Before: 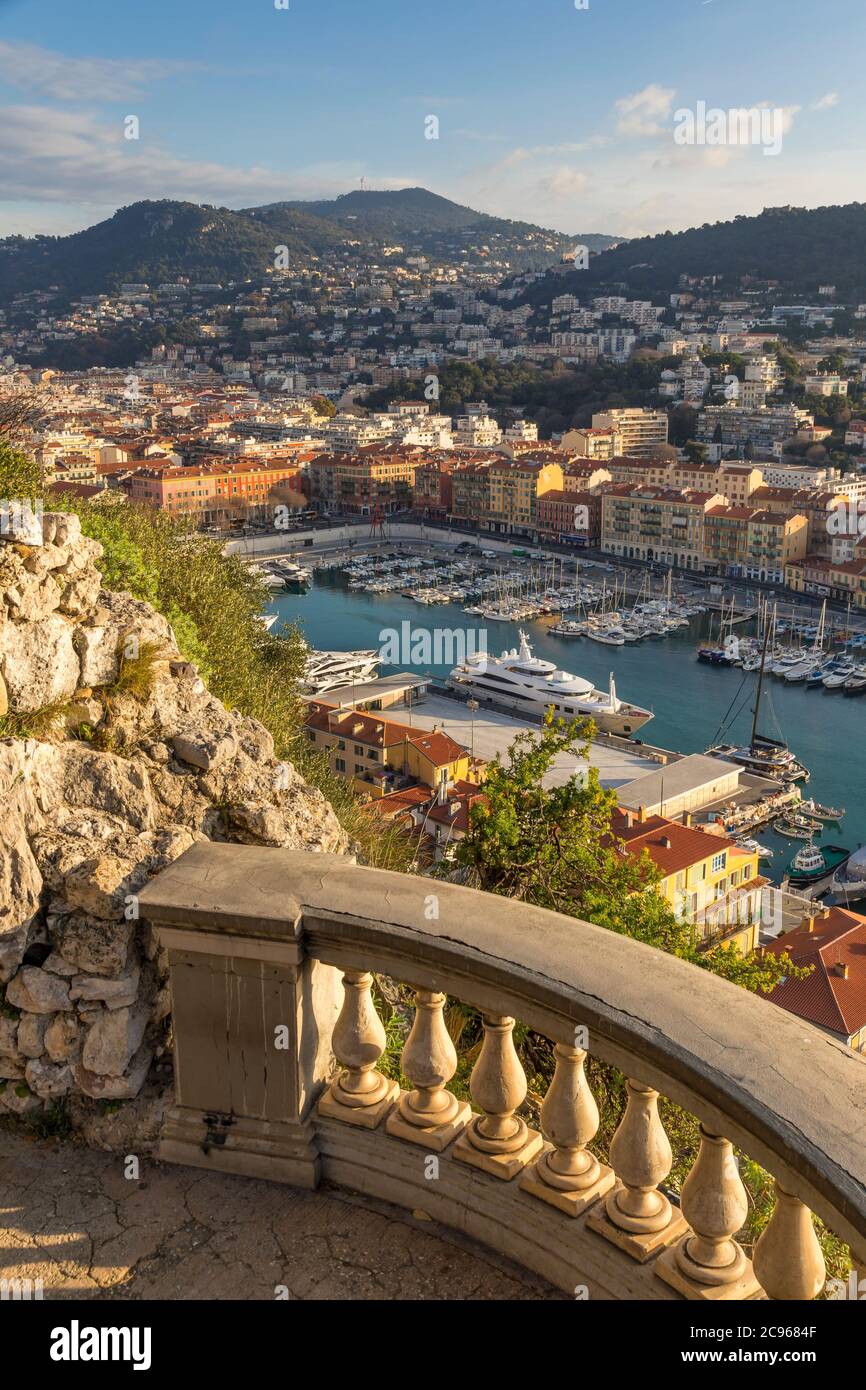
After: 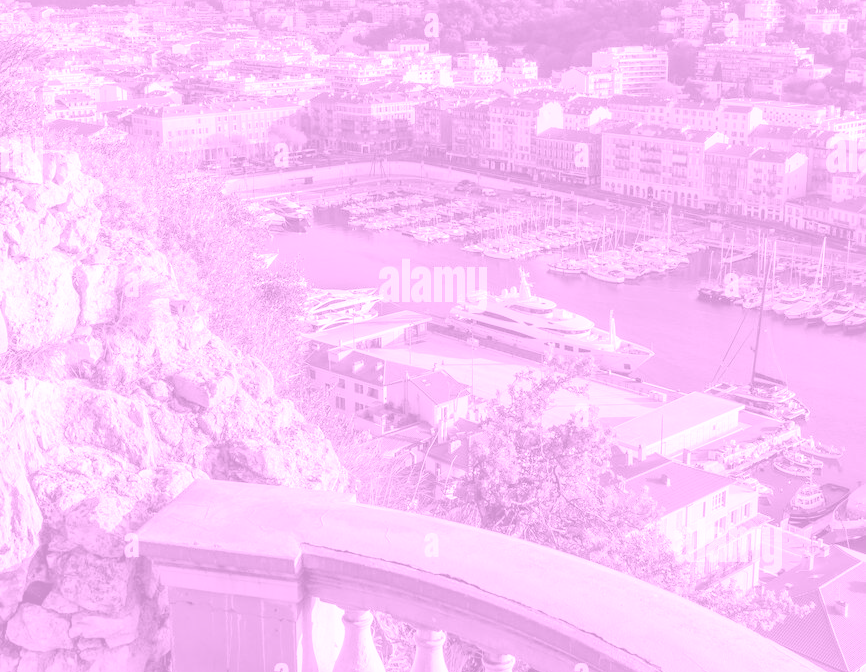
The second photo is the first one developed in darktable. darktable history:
exposure: black level correction 0.001, exposure 1 EV, compensate highlight preservation false
colorize: hue 331.2°, saturation 75%, source mix 30.28%, lightness 70.52%, version 1
crop and rotate: top 26.056%, bottom 25.543%
